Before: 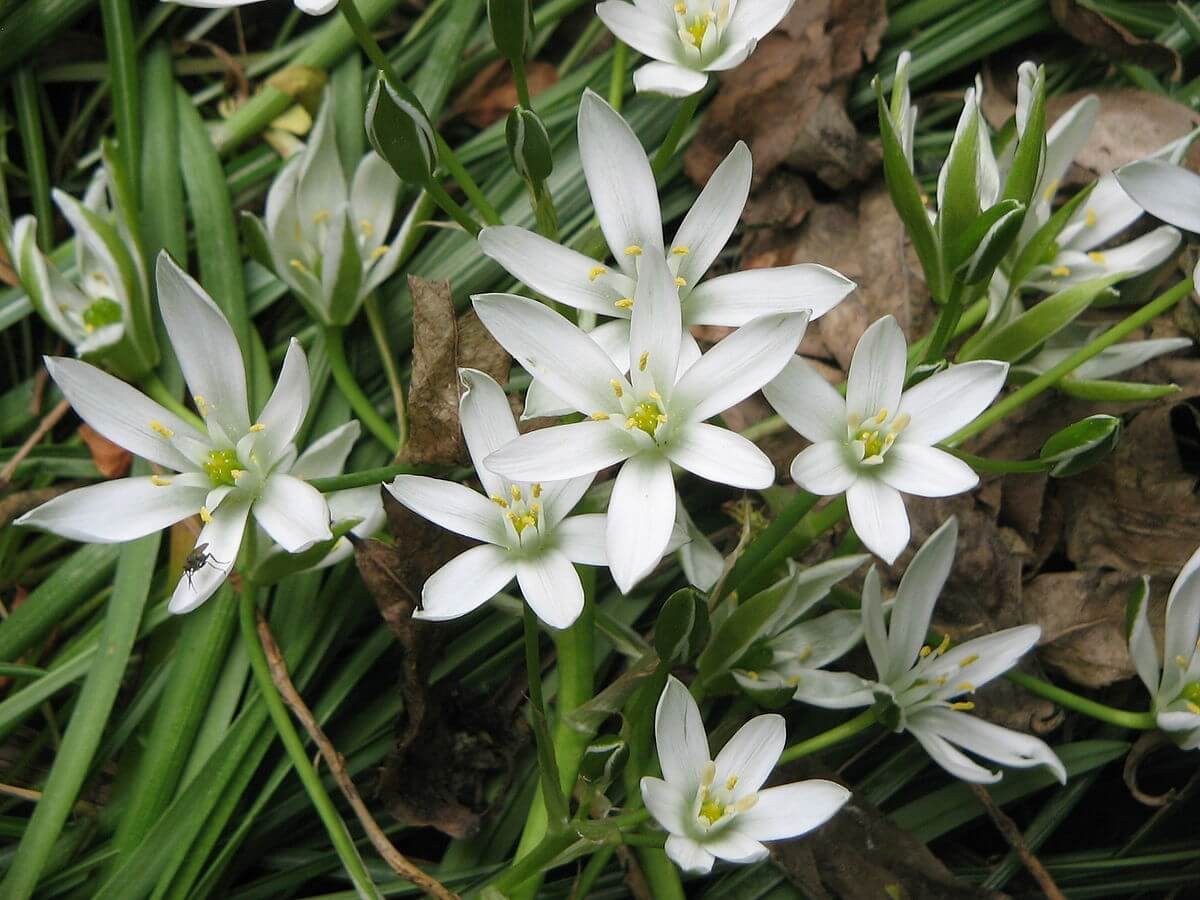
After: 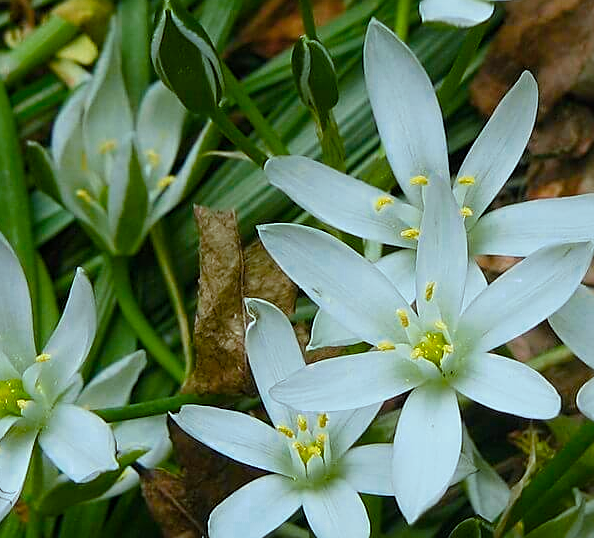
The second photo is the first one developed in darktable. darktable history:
tone equalizer: on, module defaults
color correction: highlights a* -12.13, highlights b* -15.76
crop: left 17.838%, top 7.881%, right 32.648%, bottom 32.336%
sharpen: on, module defaults
color balance rgb: shadows lift › luminance -20.026%, highlights gain › chroma 2.007%, highlights gain › hue 73.16°, perceptual saturation grading › global saturation 35.075%, perceptual saturation grading › highlights -29.86%, perceptual saturation grading › shadows 34.908%, global vibrance 26.288%, contrast 6.407%
color zones: curves: ch0 [(0.25, 0.5) (0.636, 0.25) (0.75, 0.5)]
